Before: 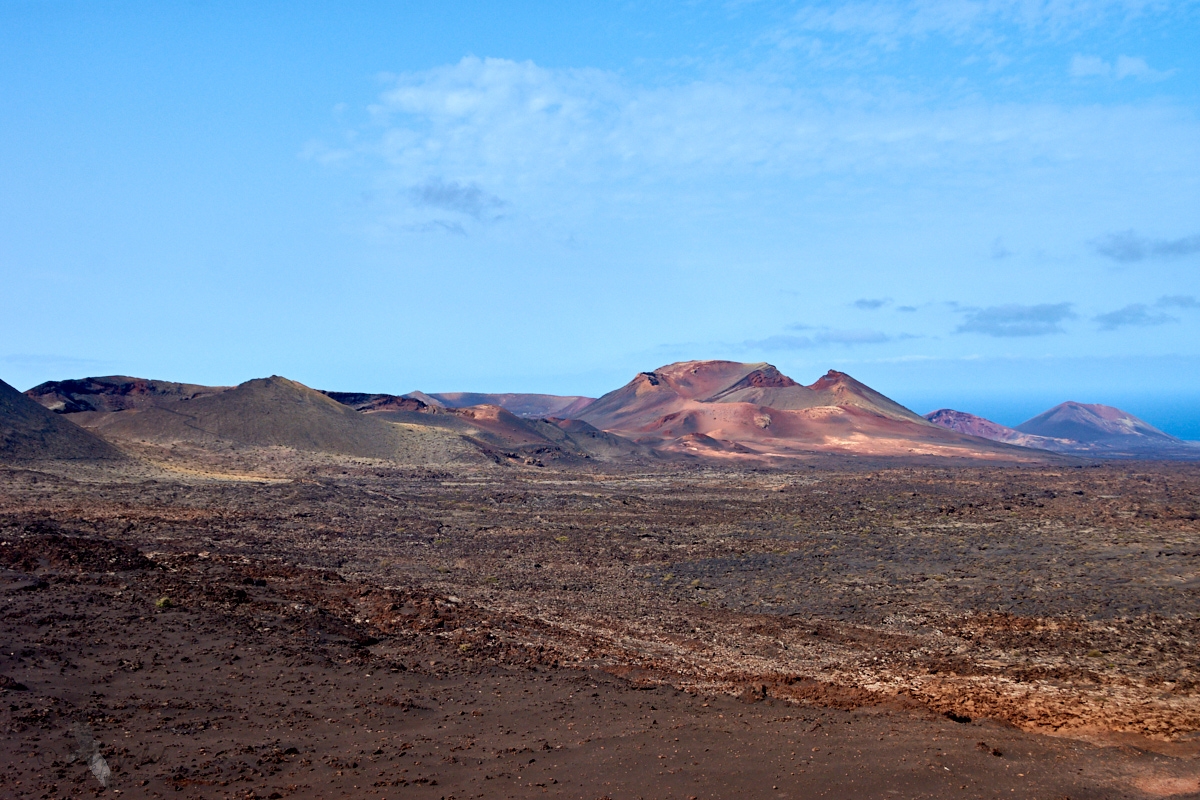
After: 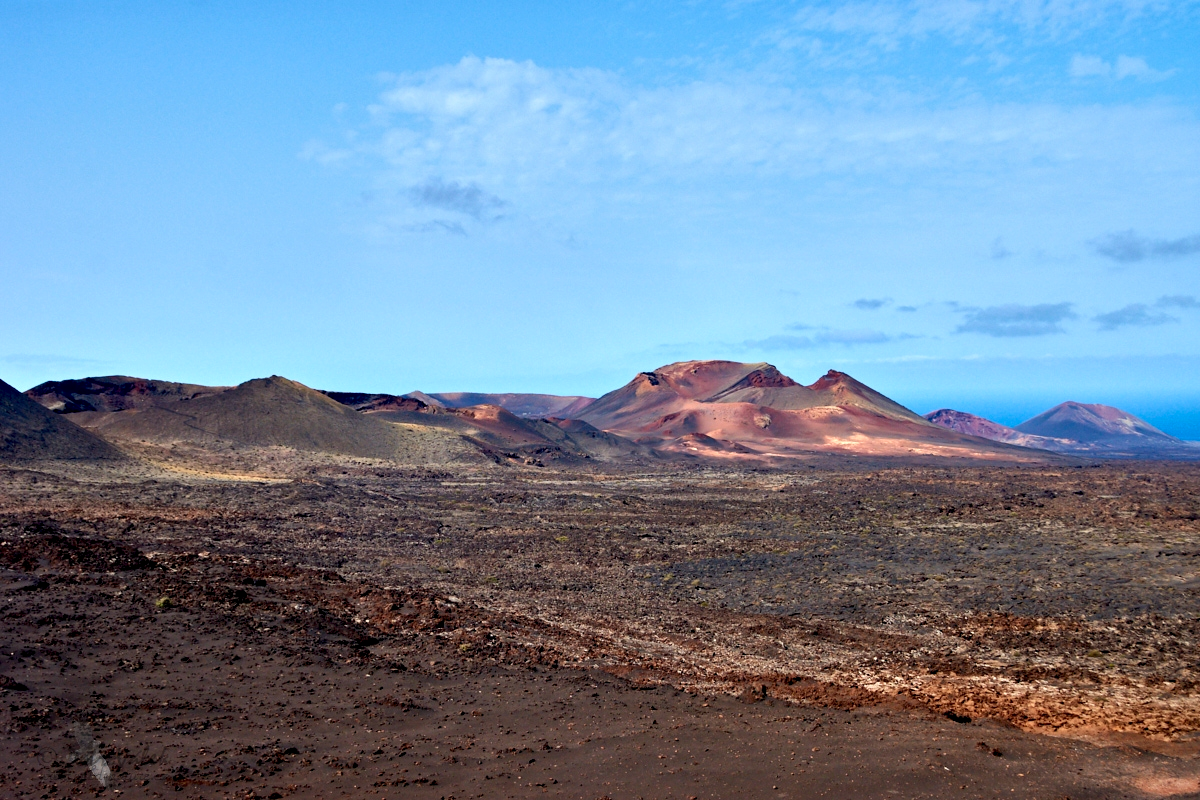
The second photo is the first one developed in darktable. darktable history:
contrast equalizer: y [[0.528, 0.548, 0.563, 0.562, 0.546, 0.526], [0.55 ×6], [0 ×6], [0 ×6], [0 ×6]]
